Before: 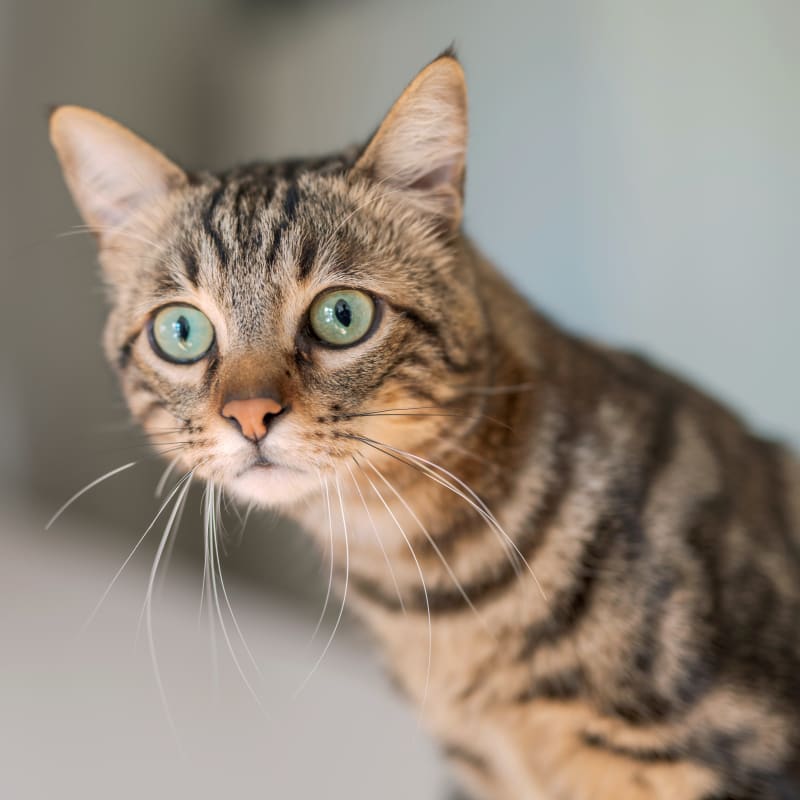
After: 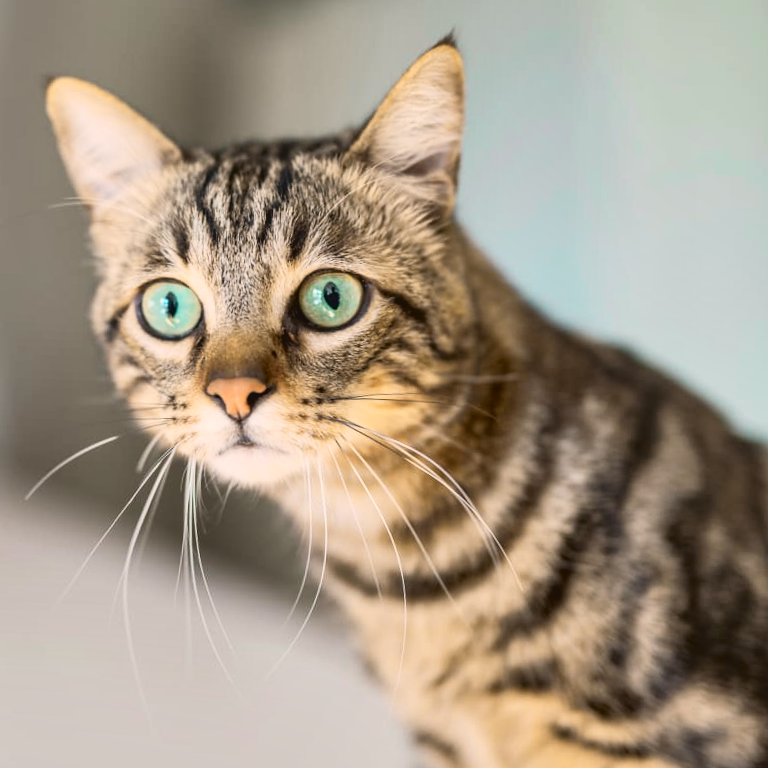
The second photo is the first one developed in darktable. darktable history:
crop and rotate: angle -2.38°
shadows and highlights: soften with gaussian
tone curve: curves: ch0 [(0, 0.049) (0.113, 0.084) (0.285, 0.301) (0.673, 0.796) (0.845, 0.932) (0.994, 0.971)]; ch1 [(0, 0) (0.456, 0.424) (0.498, 0.5) (0.57, 0.557) (0.631, 0.635) (1, 1)]; ch2 [(0, 0) (0.395, 0.398) (0.44, 0.456) (0.502, 0.507) (0.55, 0.559) (0.67, 0.702) (1, 1)], color space Lab, independent channels, preserve colors none
